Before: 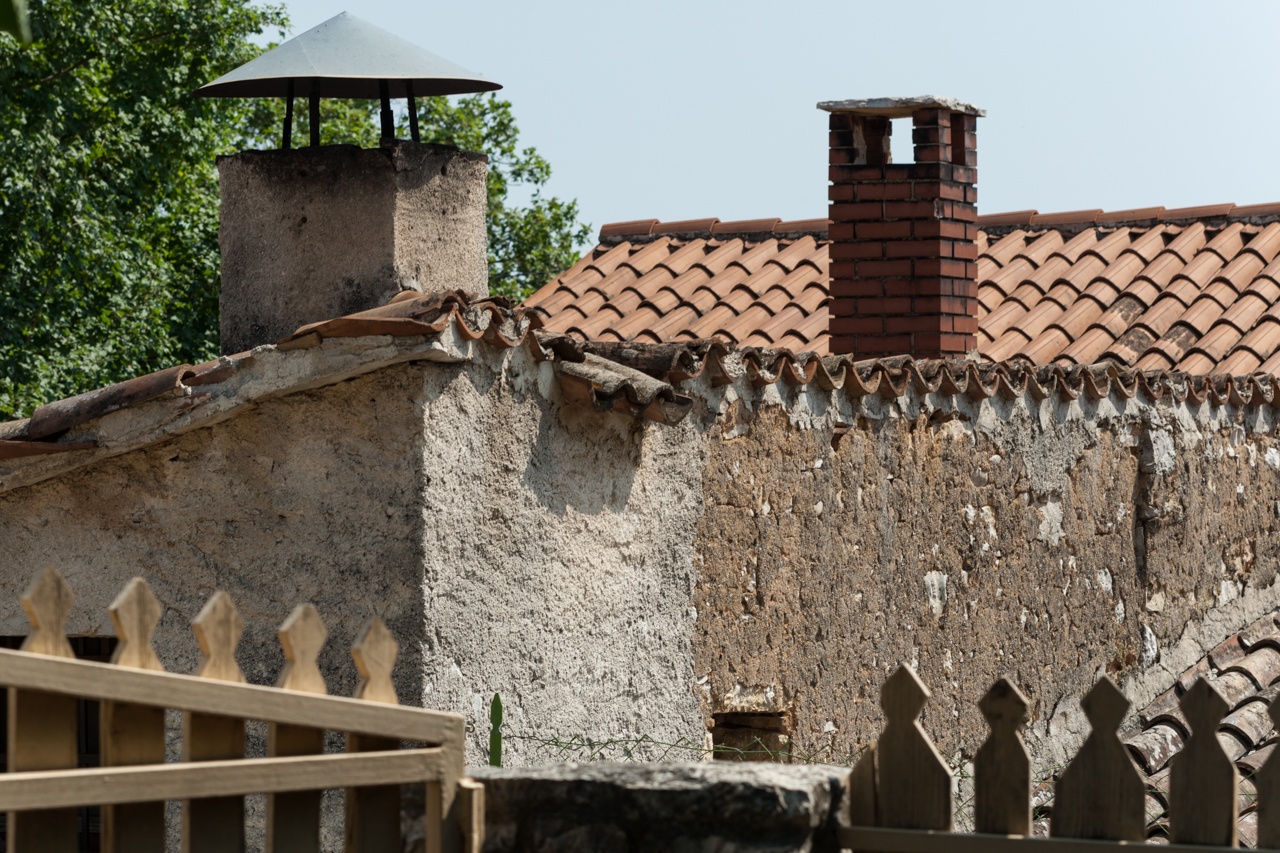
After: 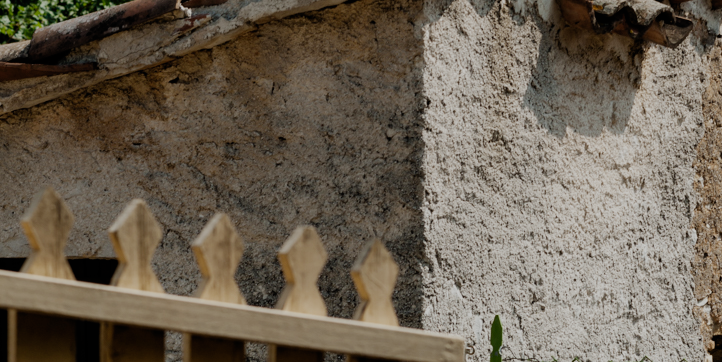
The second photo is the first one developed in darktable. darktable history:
crop: top 44.416%, right 43.532%, bottom 13.03%
filmic rgb: black relative exposure -6.94 EV, white relative exposure 5.59 EV, hardness 2.87, preserve chrominance no, color science v5 (2021)
